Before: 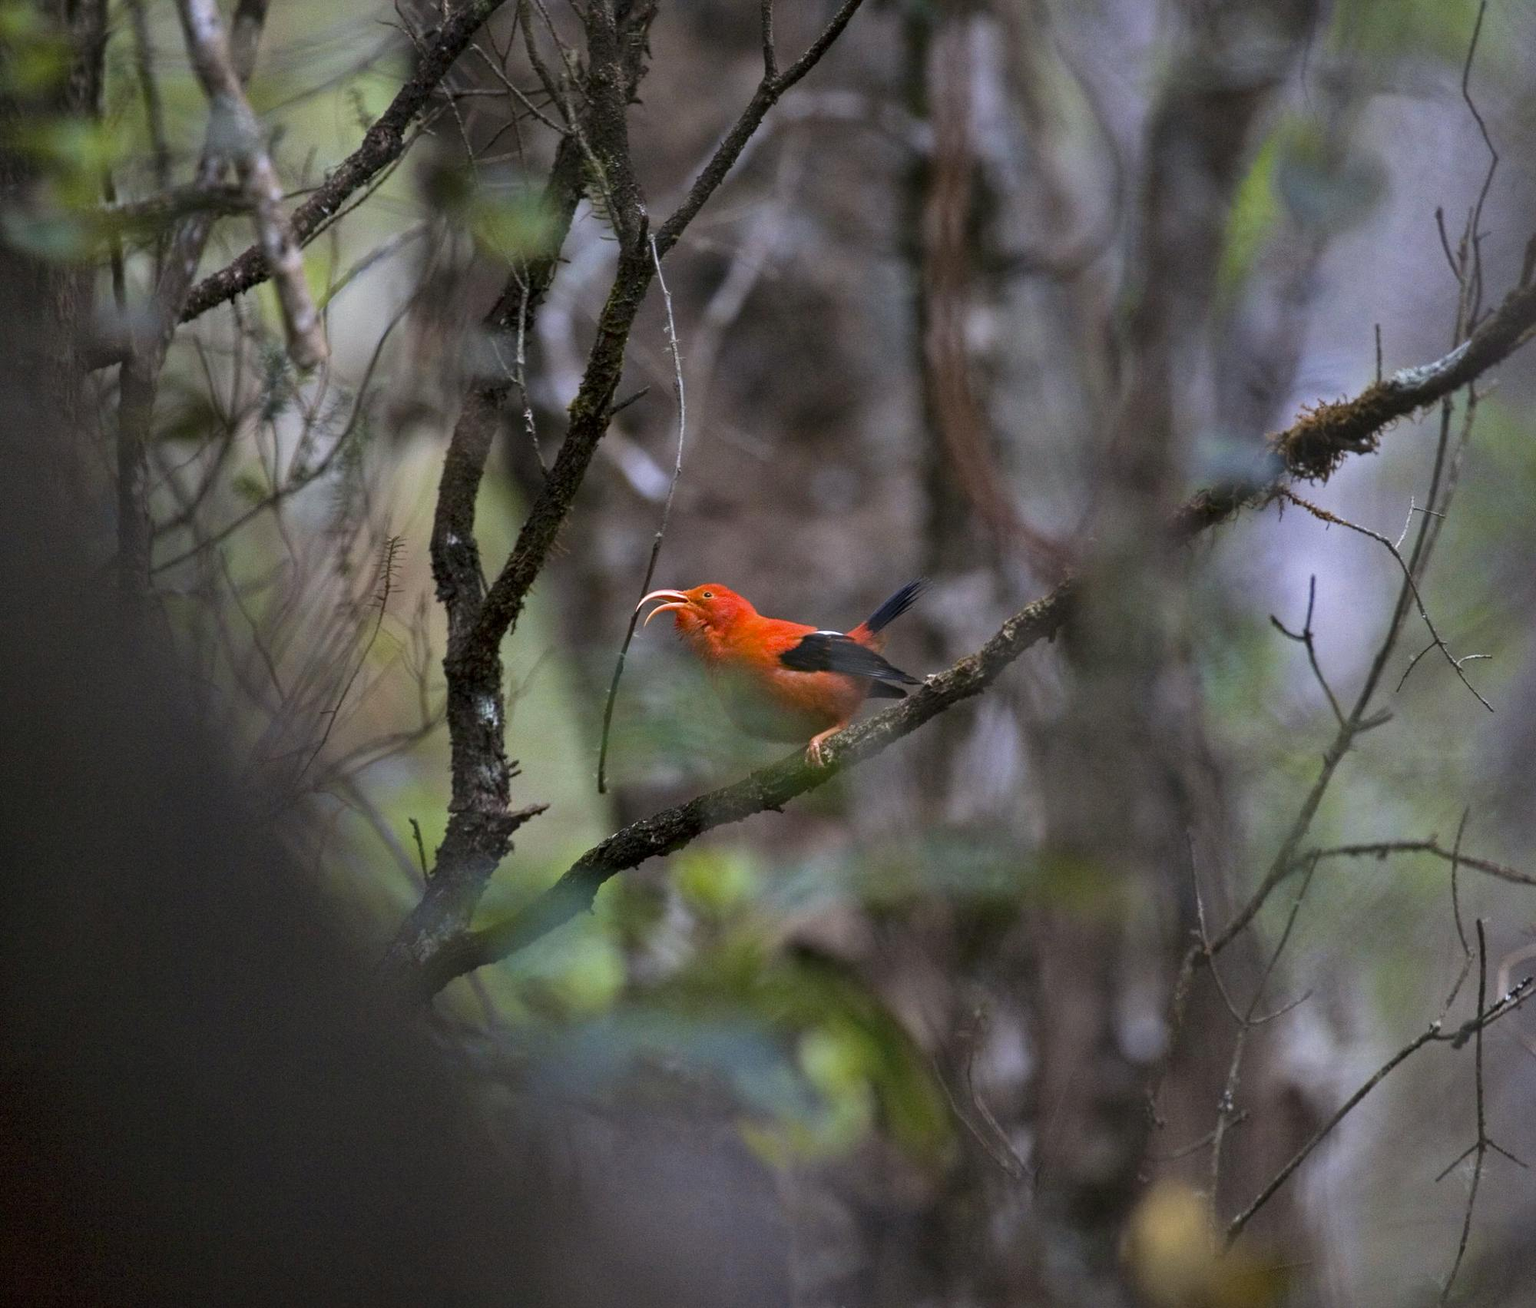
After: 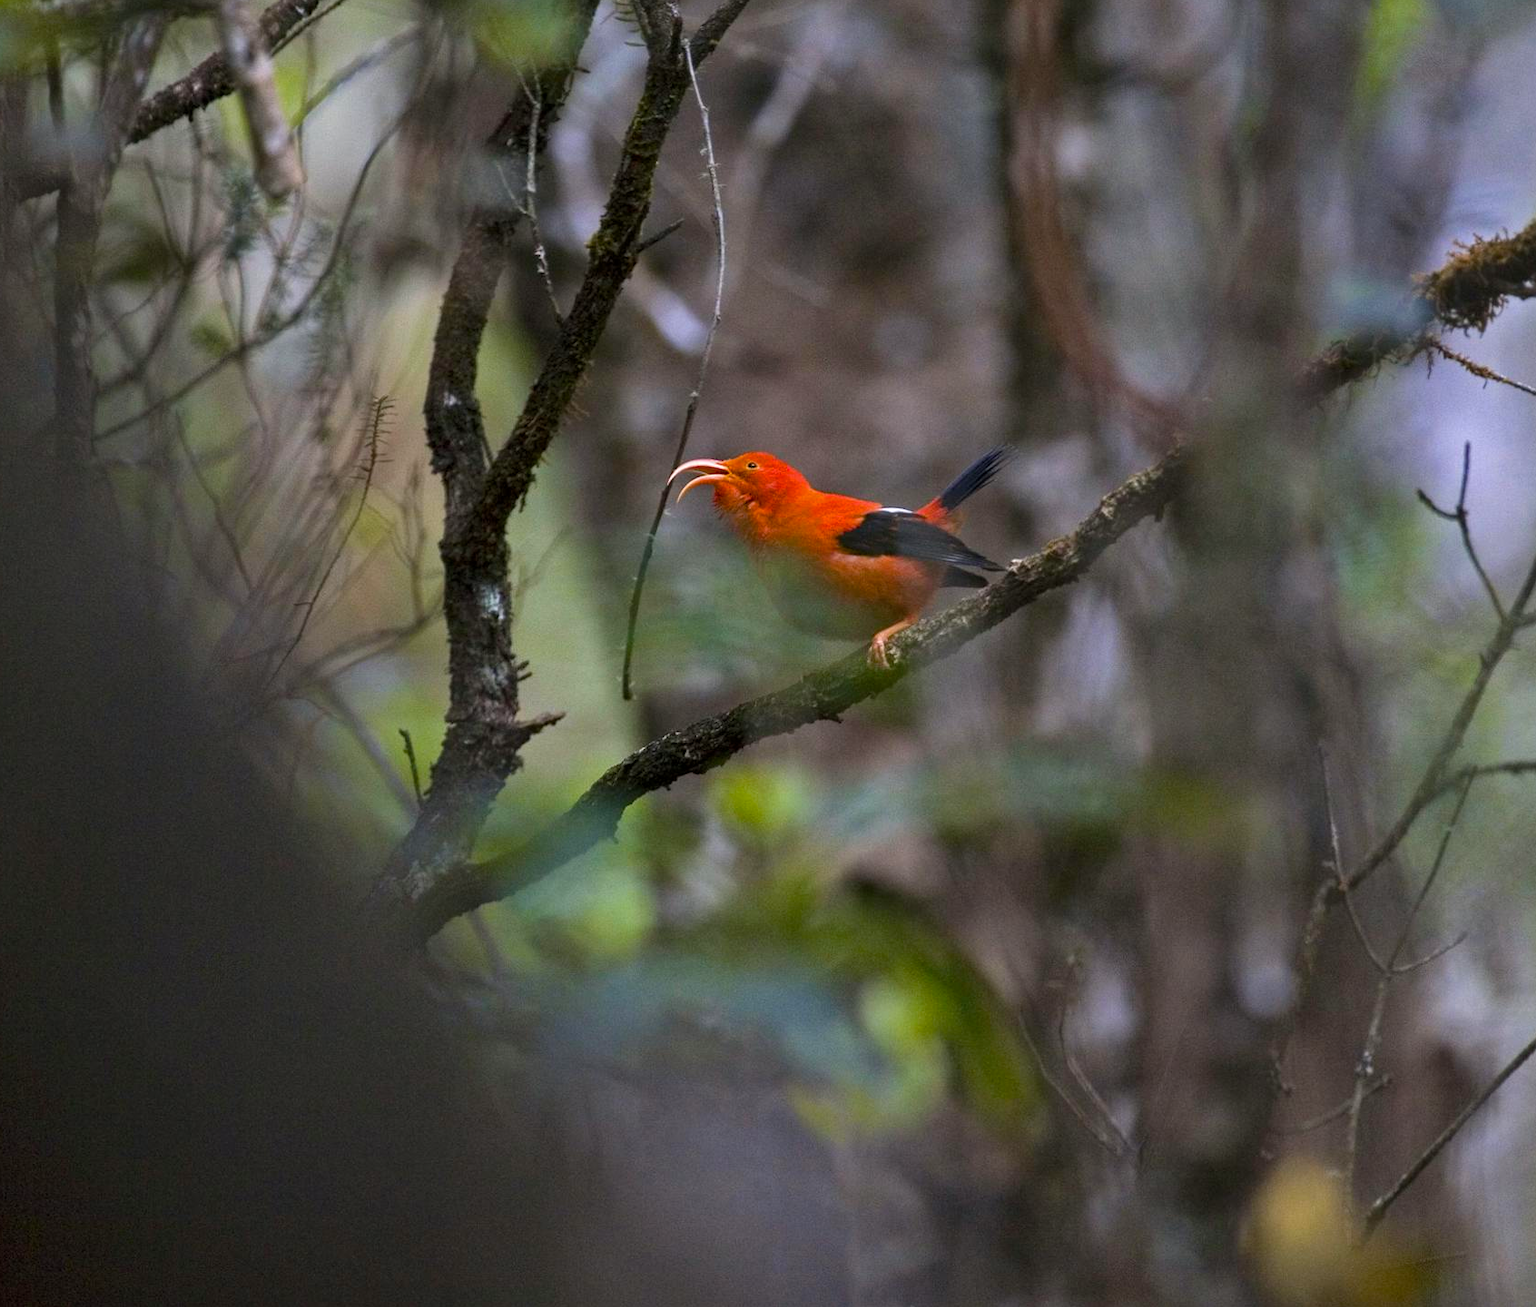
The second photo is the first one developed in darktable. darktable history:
crop and rotate: left 4.671%, top 15.428%, right 10.712%
color correction: highlights b* 0.041
color balance rgb: shadows lift › chroma 0.786%, shadows lift › hue 115.14°, perceptual saturation grading › global saturation 30.025%
